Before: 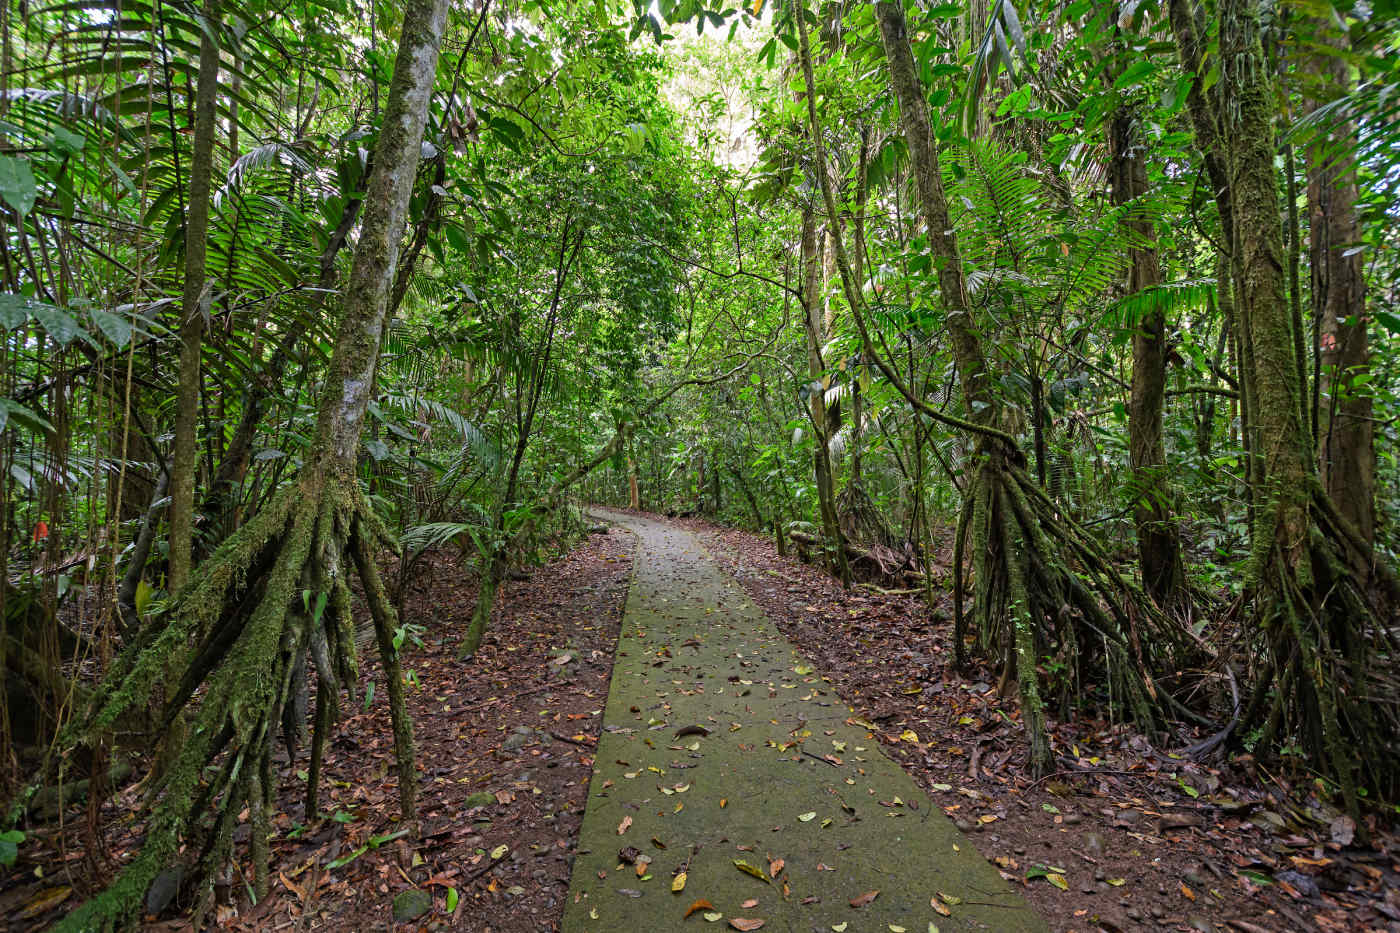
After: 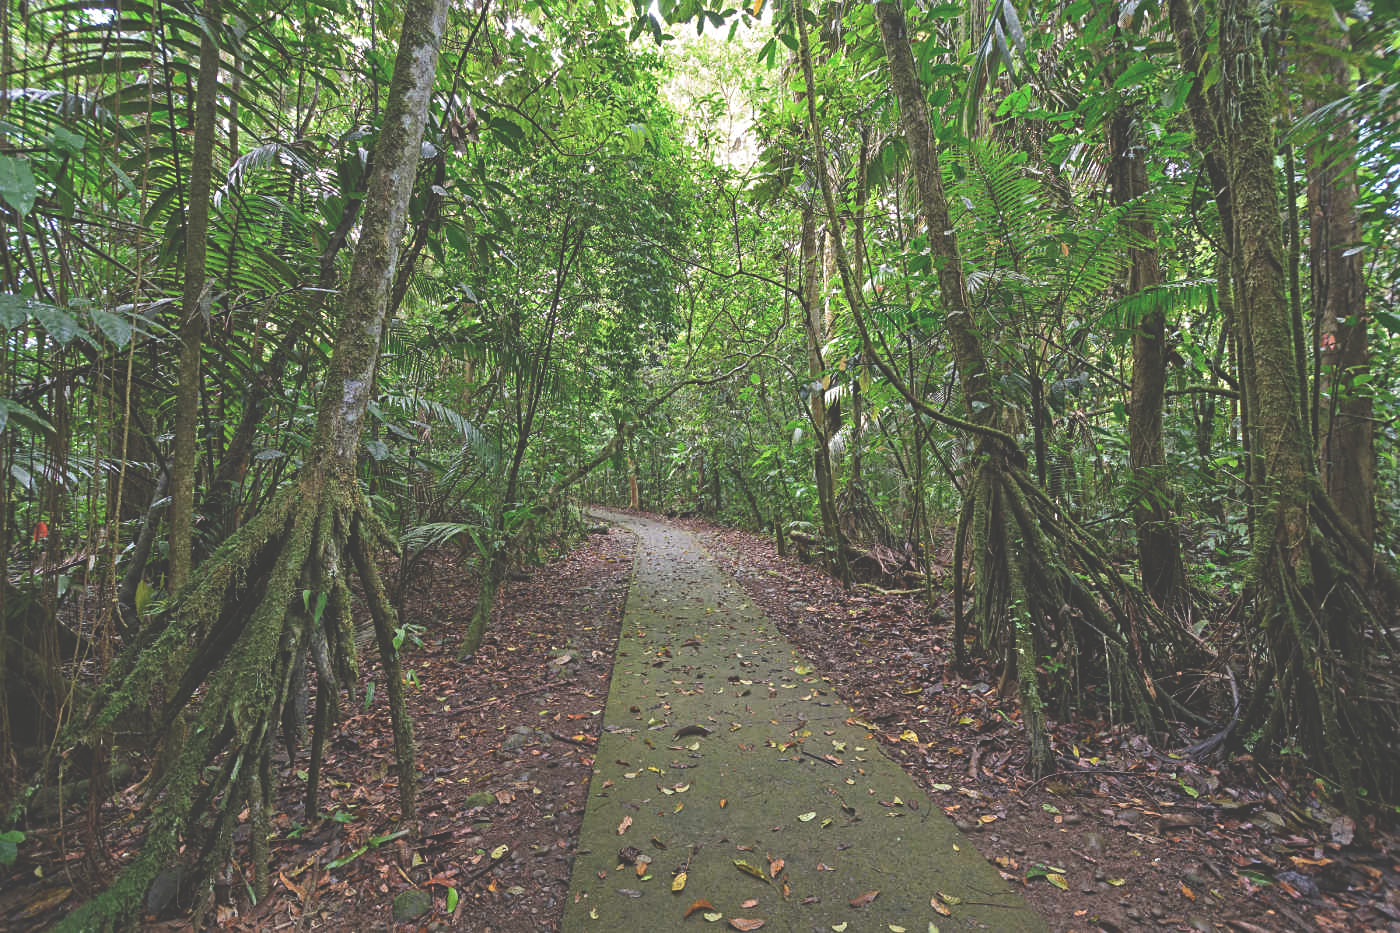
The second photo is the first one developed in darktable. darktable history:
contrast brightness saturation: saturation -0.024
exposure: black level correction -0.041, exposure 0.063 EV, compensate highlight preservation false
sharpen: amount 0.201
